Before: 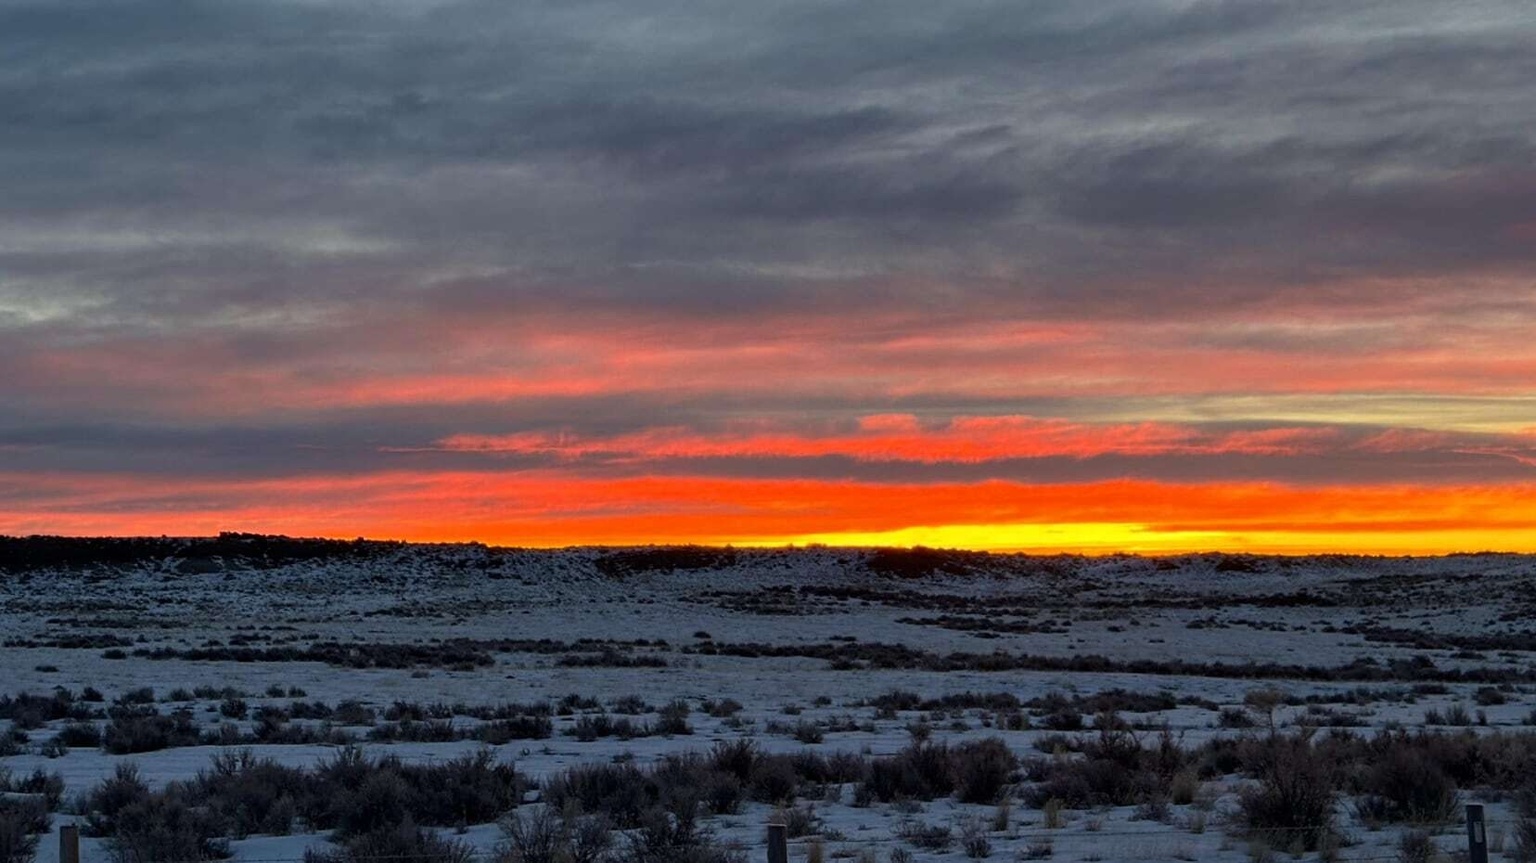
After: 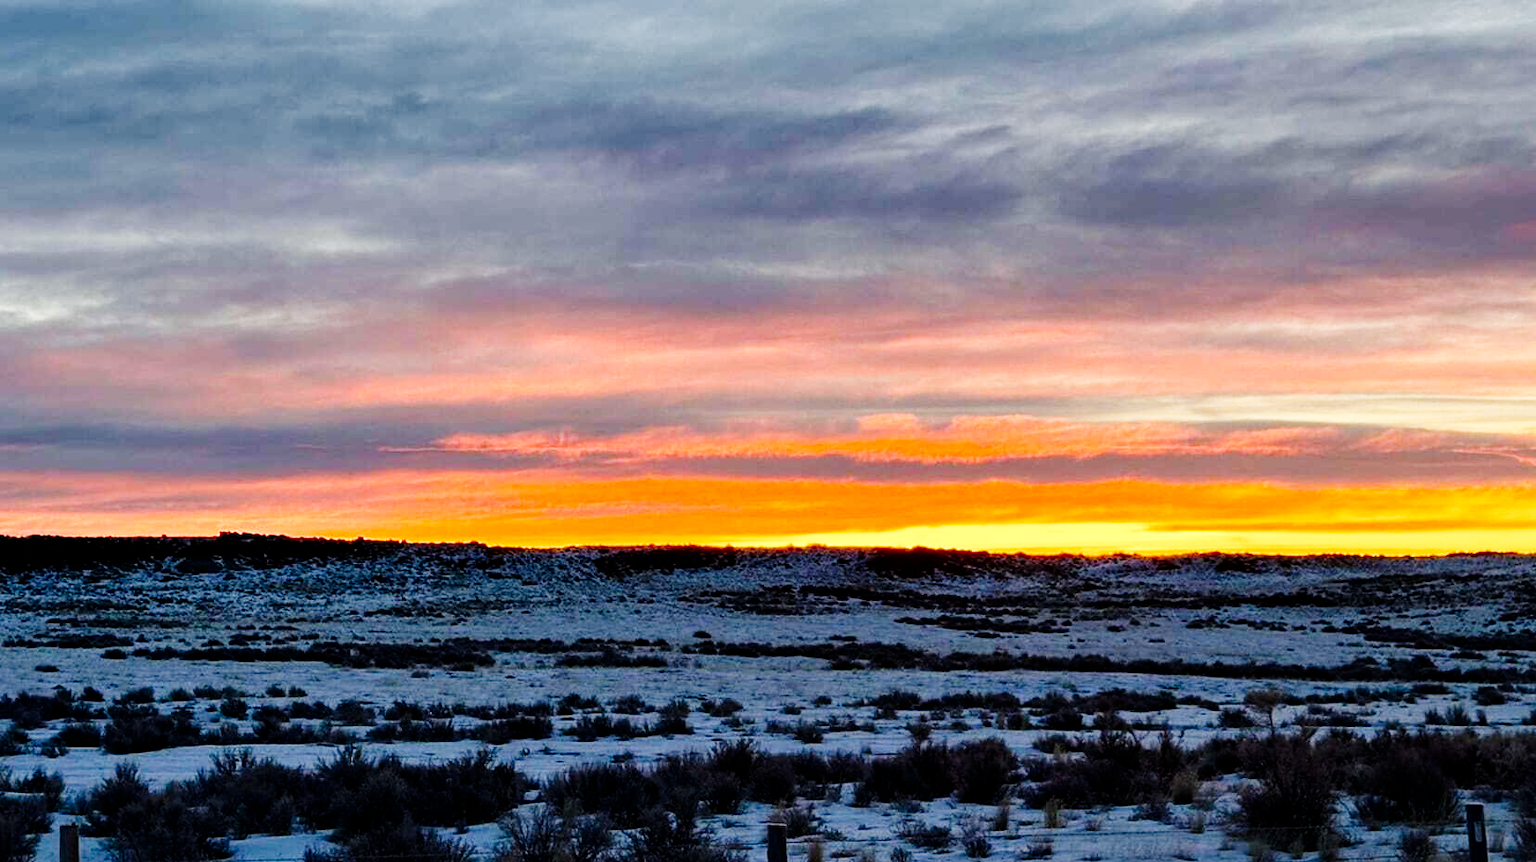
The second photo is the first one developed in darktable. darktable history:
base curve: curves: ch0 [(0, 0) (0.257, 0.25) (0.482, 0.586) (0.757, 0.871) (1, 1)]
tone curve: curves: ch0 [(0, 0) (0.004, 0) (0.133, 0.071) (0.325, 0.456) (0.832, 0.957) (1, 1)], preserve colors none
